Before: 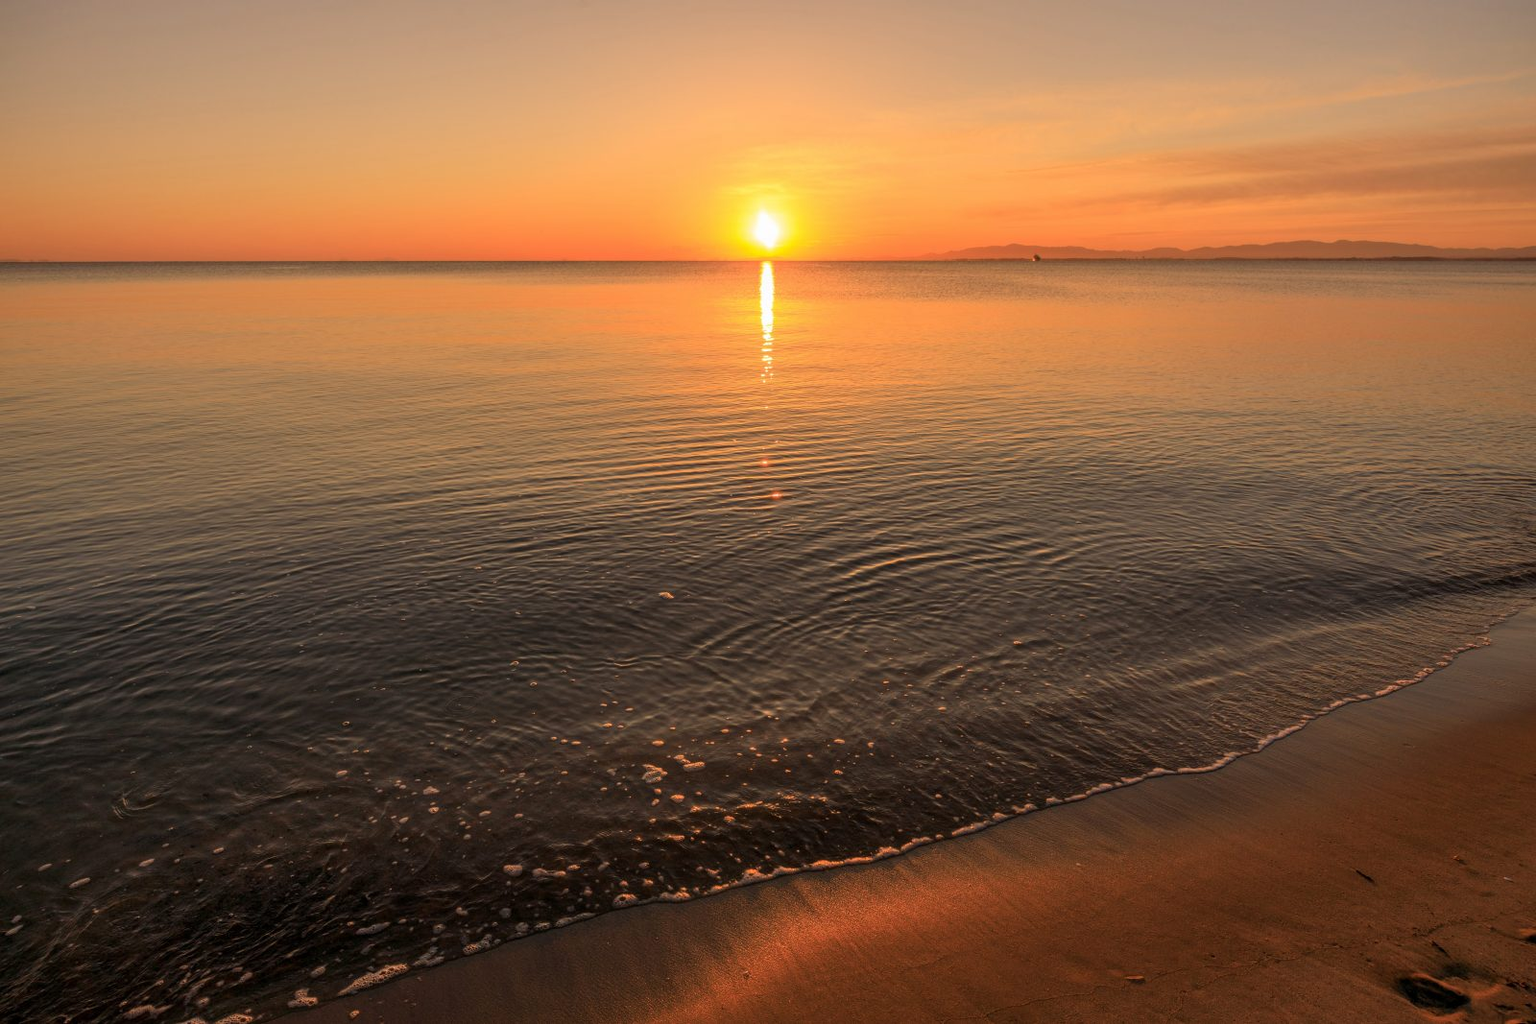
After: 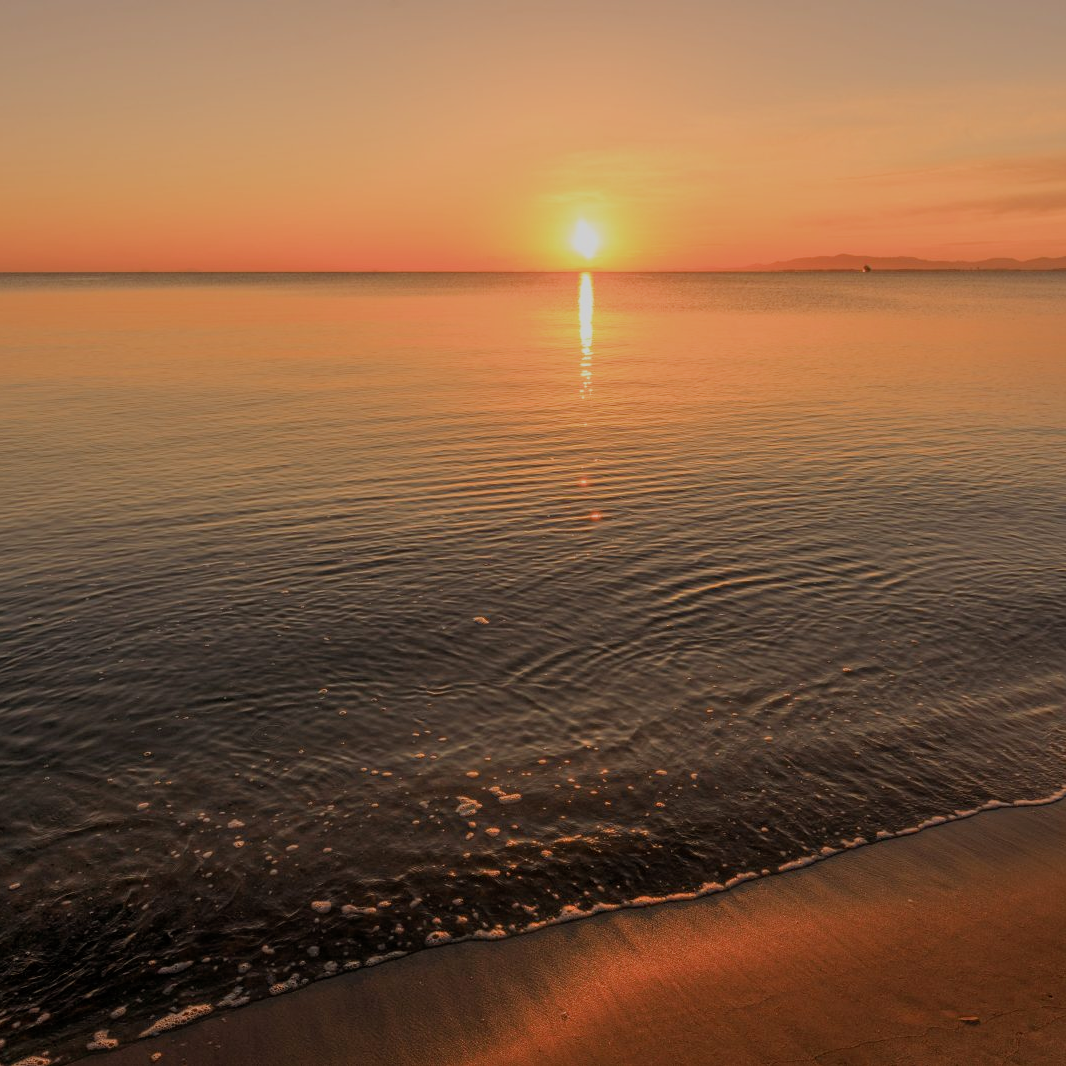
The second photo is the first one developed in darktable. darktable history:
filmic rgb: black relative exposure -13 EV, threshold 3 EV, target white luminance 85%, hardness 6.3, latitude 42.11%, contrast 0.858, shadows ↔ highlights balance 8.63%, color science v4 (2020), enable highlight reconstruction true
crop and rotate: left 13.409%, right 19.924%
